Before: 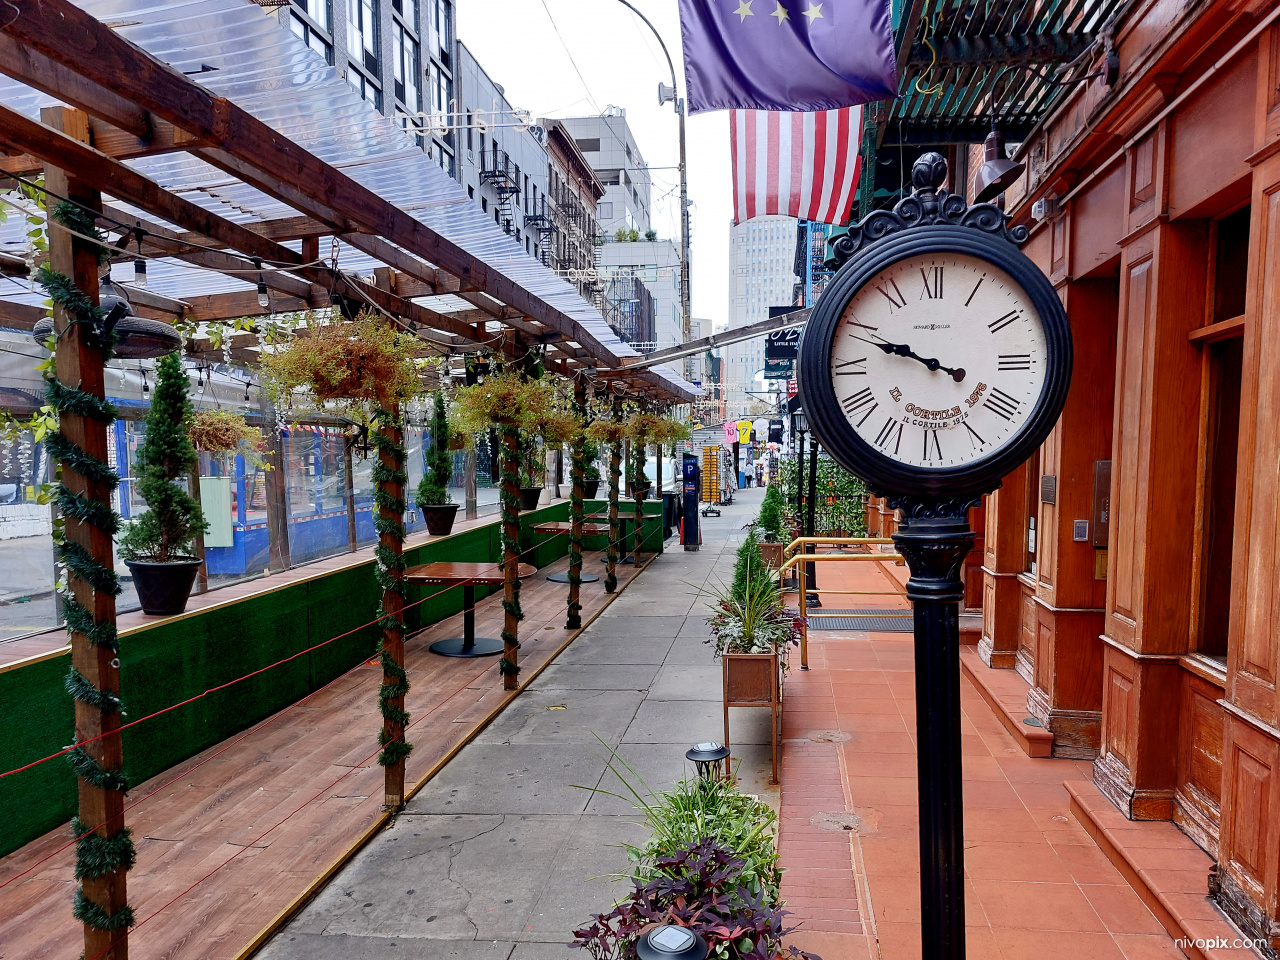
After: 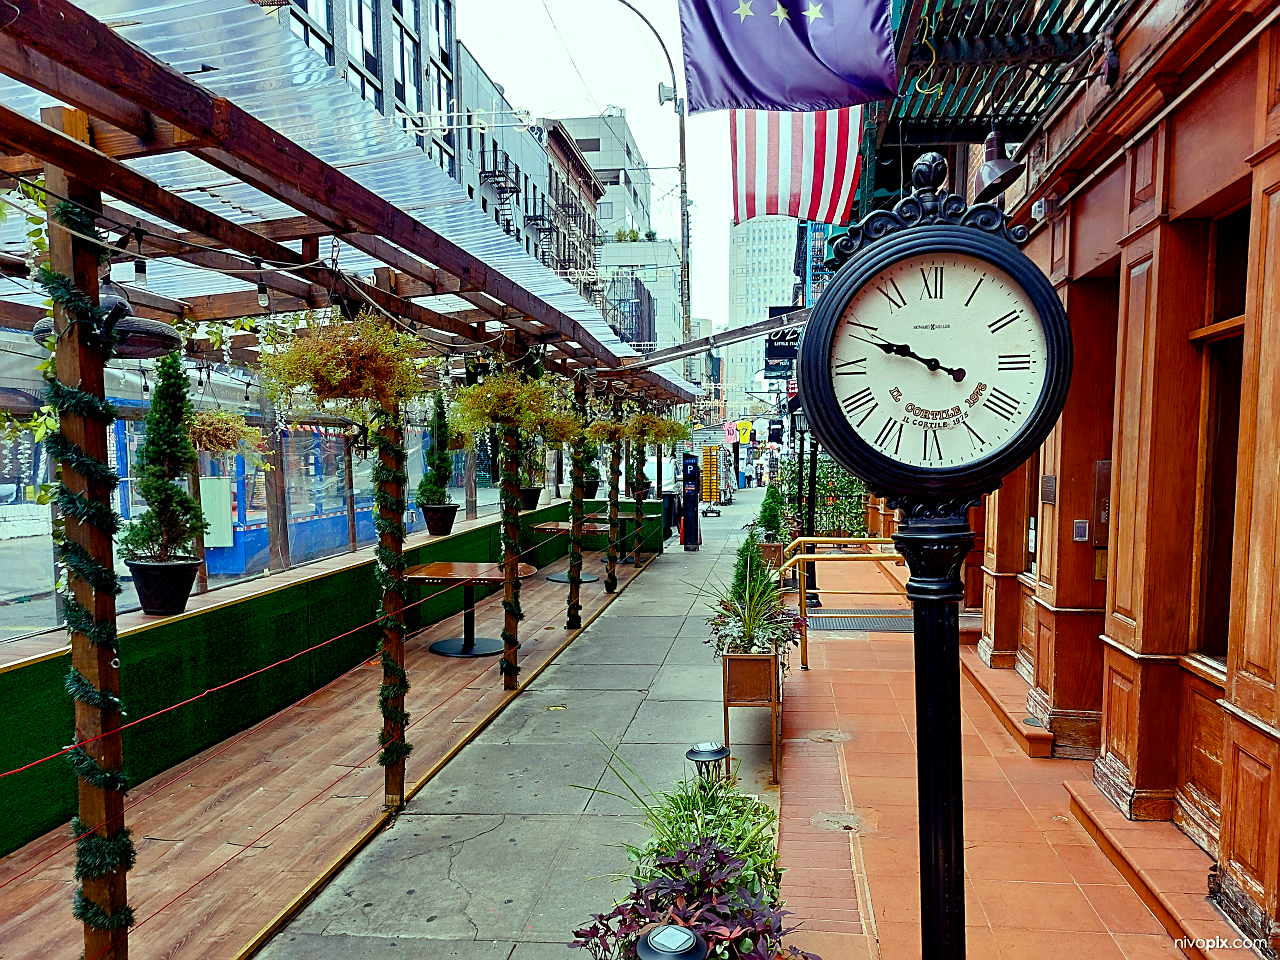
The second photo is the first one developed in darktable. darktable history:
sharpen: on, module defaults
color balance rgb: highlights gain › luminance 15.406%, highlights gain › chroma 6.952%, highlights gain › hue 128.64°, perceptual saturation grading › global saturation 20%, perceptual saturation grading › highlights -25.486%, perceptual saturation grading › shadows 26.049%, global vibrance 14.787%
